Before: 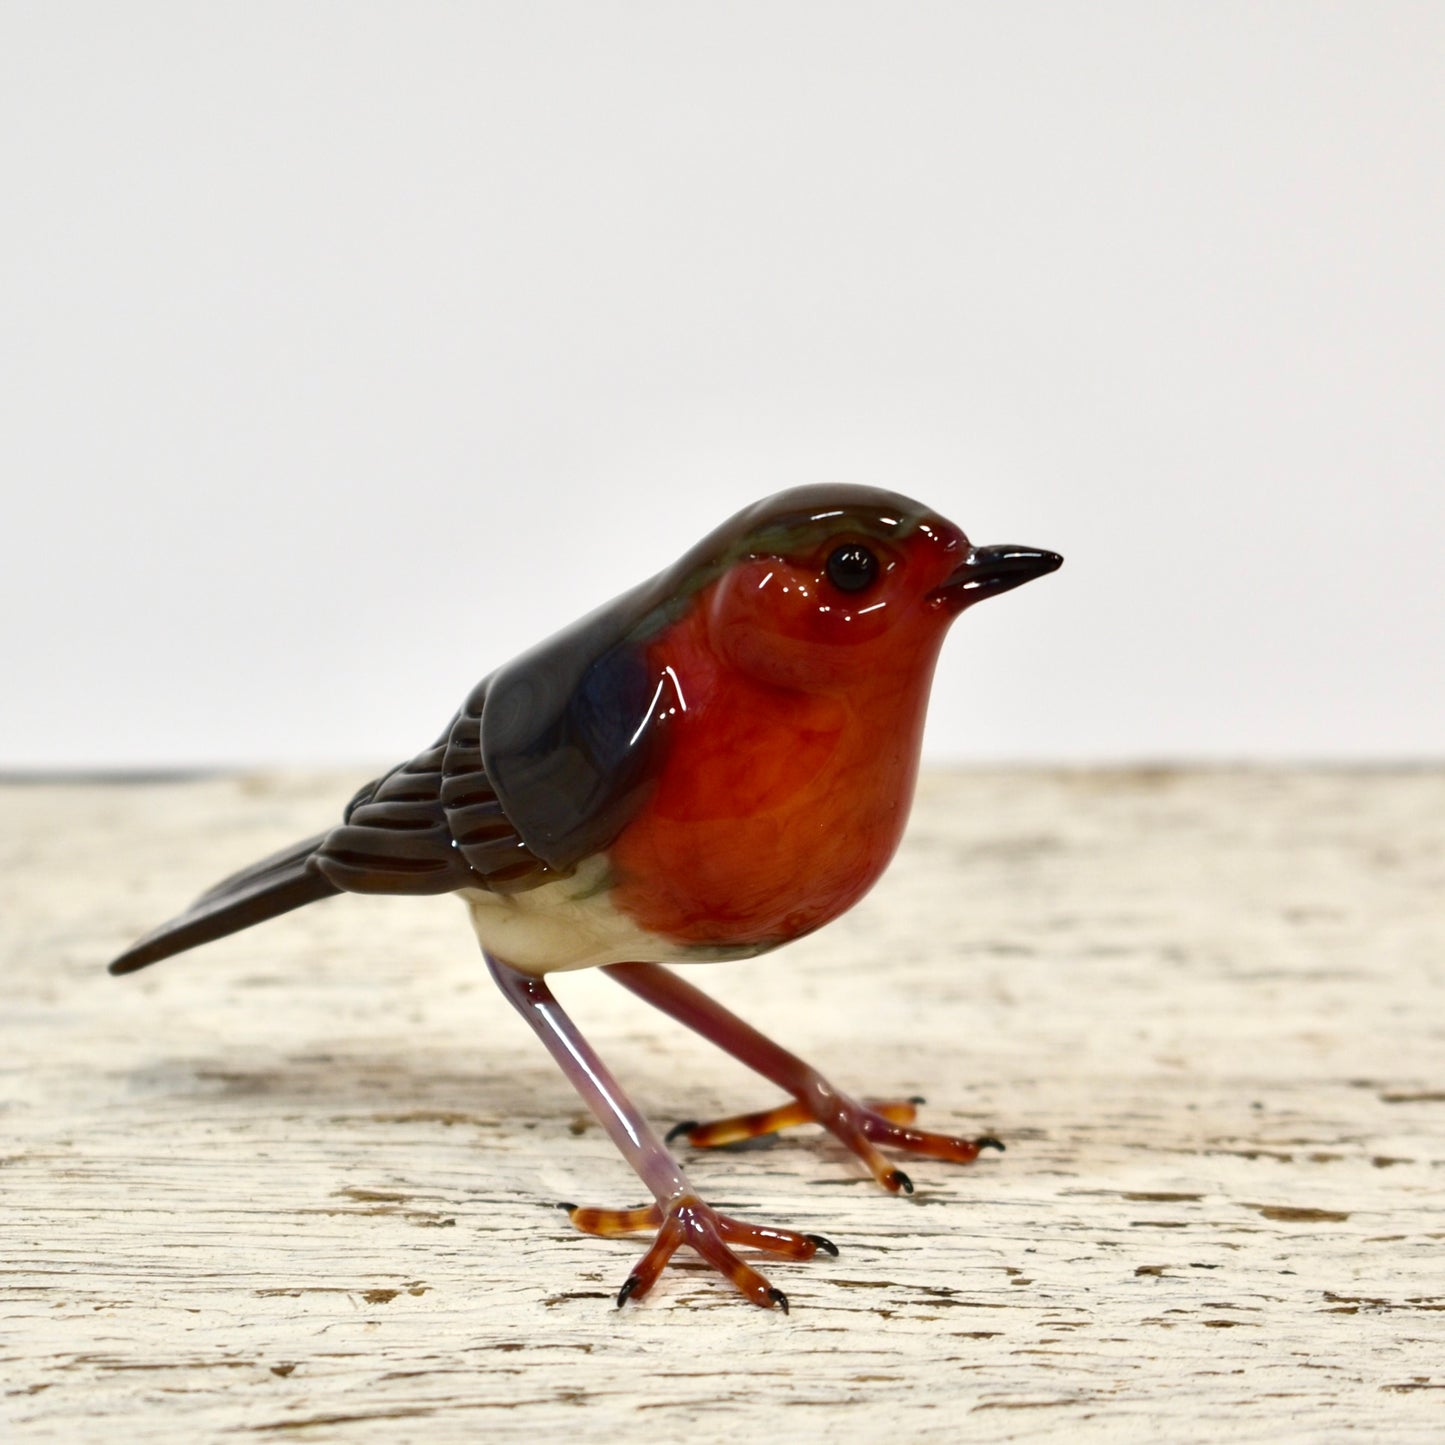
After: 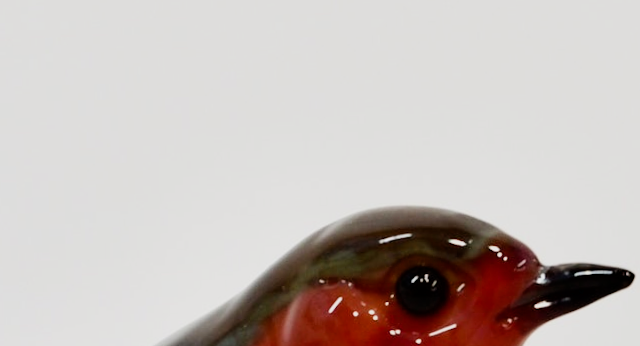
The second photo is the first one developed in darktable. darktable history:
crop: left 28.64%, top 16.832%, right 26.637%, bottom 58.055%
exposure: black level correction 0.001, exposure 0.5 EV, compensate exposure bias true, compensate highlight preservation false
filmic rgb: black relative exposure -7.65 EV, white relative exposure 4.56 EV, hardness 3.61, contrast 1.05
rotate and perspective: rotation -1.32°, lens shift (horizontal) -0.031, crop left 0.015, crop right 0.985, crop top 0.047, crop bottom 0.982
